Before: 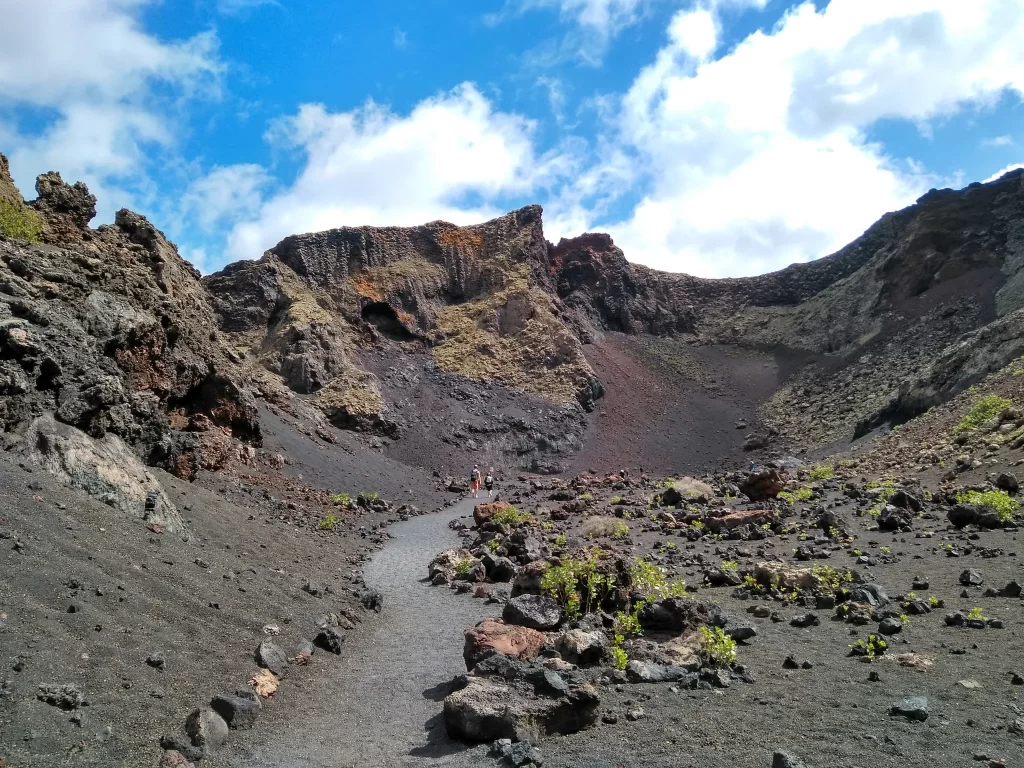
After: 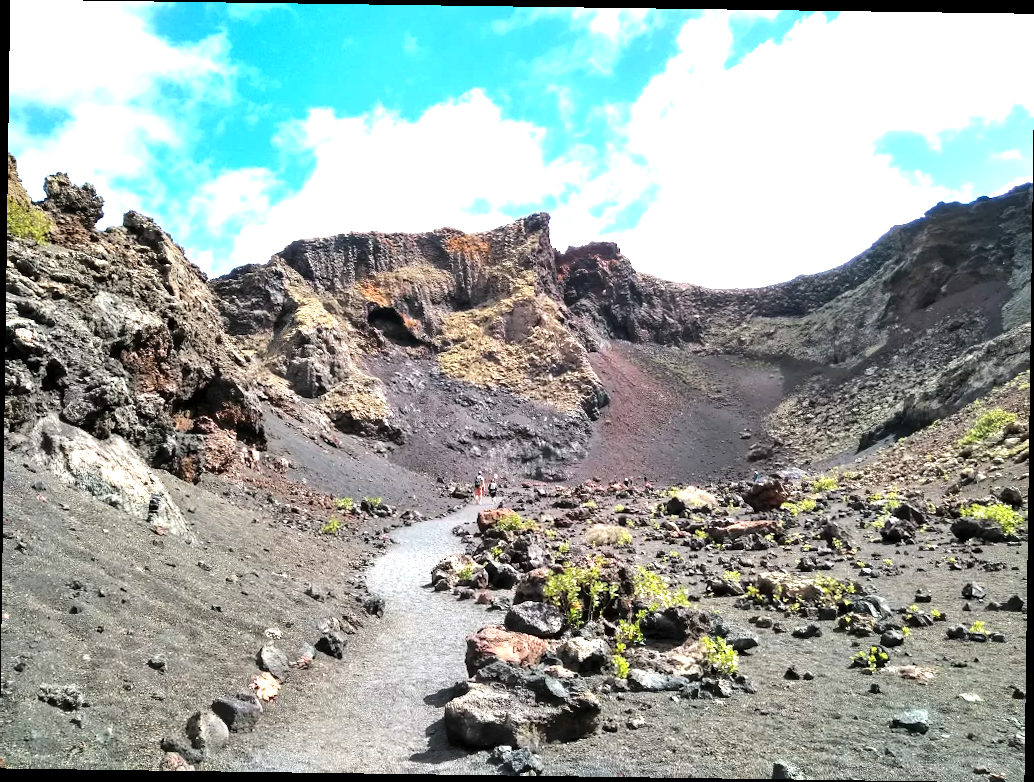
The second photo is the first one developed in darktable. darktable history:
exposure: exposure 1.061 EV, compensate highlight preservation false
tone equalizer: -8 EV -0.417 EV, -7 EV -0.389 EV, -6 EV -0.333 EV, -5 EV -0.222 EV, -3 EV 0.222 EV, -2 EV 0.333 EV, -1 EV 0.389 EV, +0 EV 0.417 EV, edges refinement/feathering 500, mask exposure compensation -1.57 EV, preserve details no
rotate and perspective: rotation 0.8°, automatic cropping off
